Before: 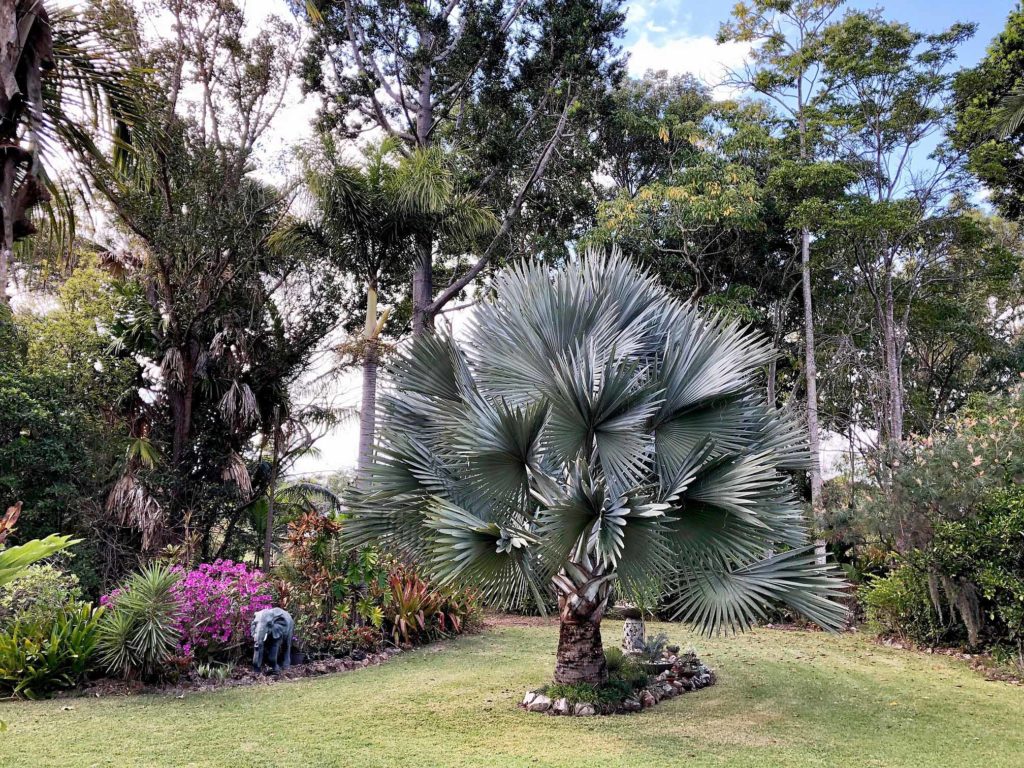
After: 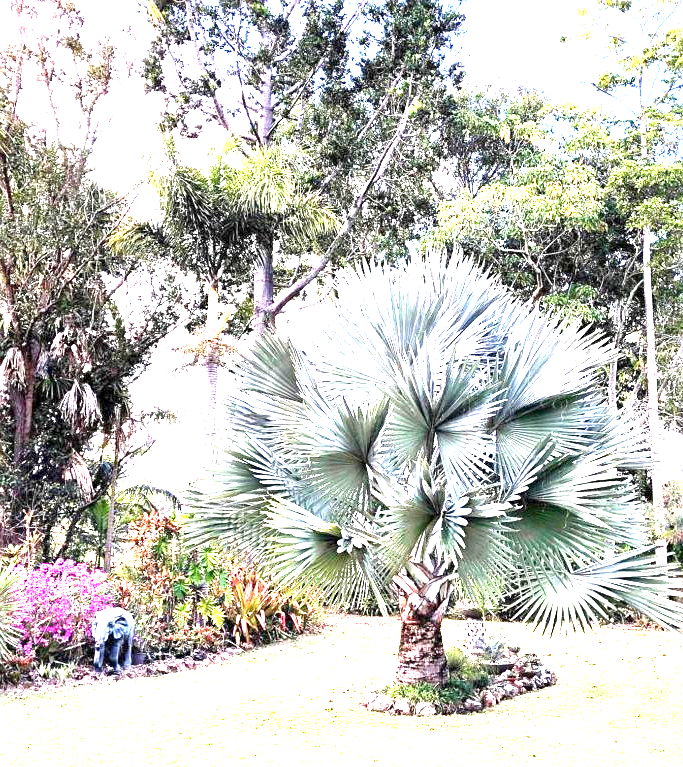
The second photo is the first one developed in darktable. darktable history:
sharpen: amount 0.2
exposure: exposure 2.922 EV, compensate highlight preservation false
crop and rotate: left 15.571%, right 17.686%
